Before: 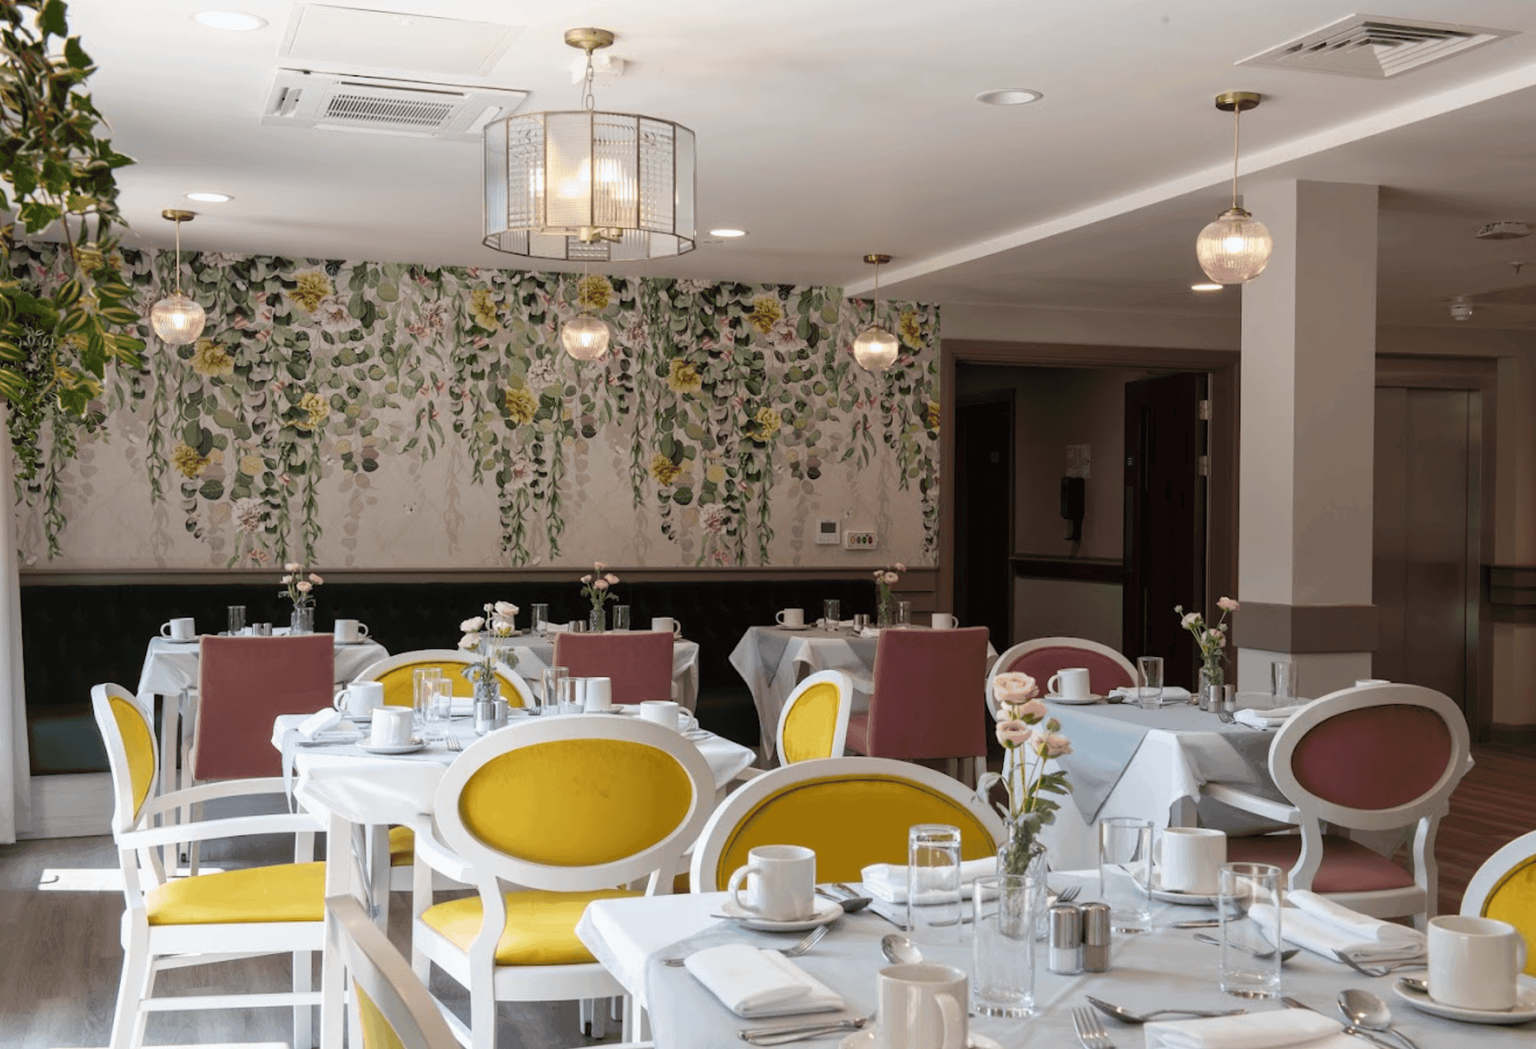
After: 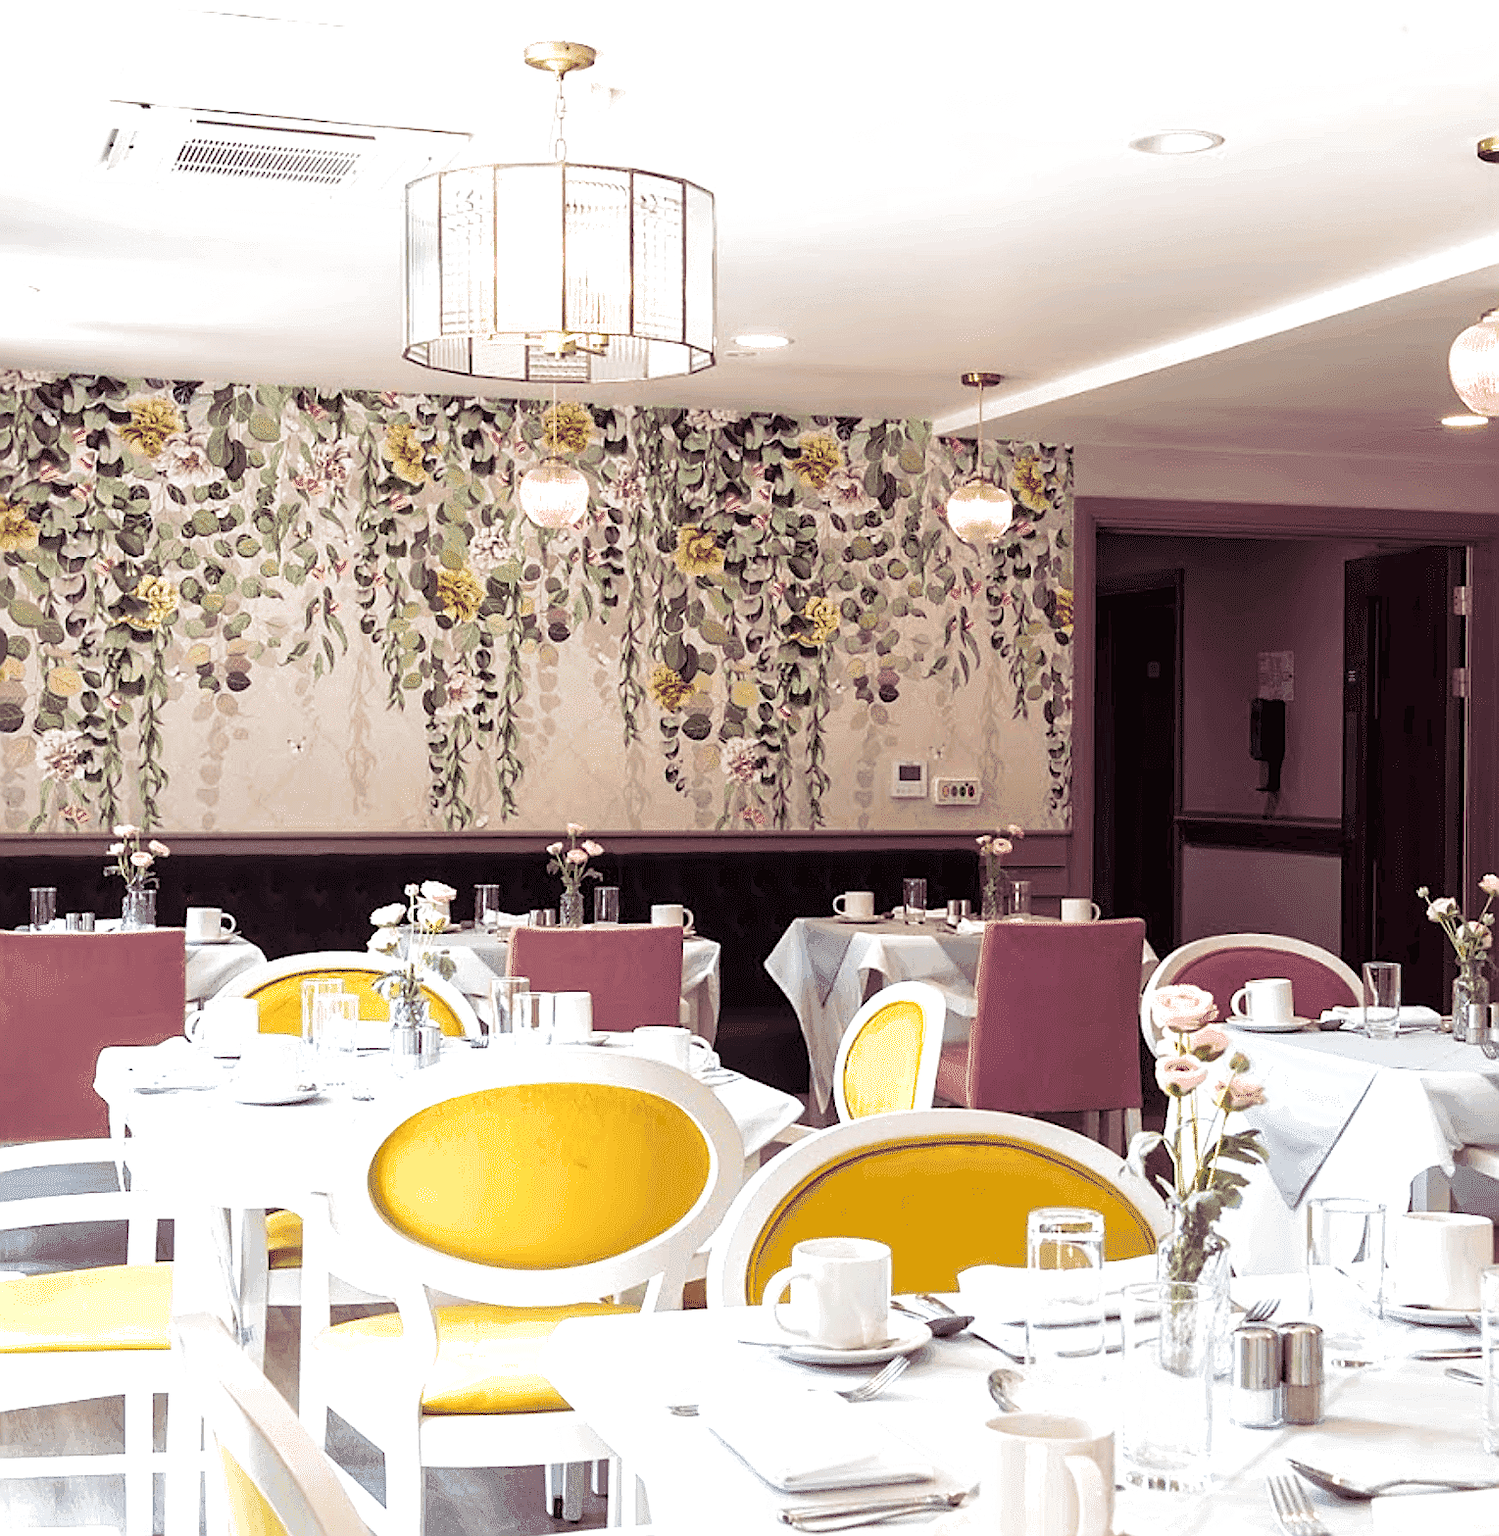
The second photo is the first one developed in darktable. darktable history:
crop and rotate: left 13.537%, right 19.796%
split-toning: shadows › hue 316.8°, shadows › saturation 0.47, highlights › hue 201.6°, highlights › saturation 0, balance -41.97, compress 28.01%
exposure: black level correction 0.001, exposure 1.116 EV, compensate highlight preservation false
sharpen: radius 1.4, amount 1.25, threshold 0.7
